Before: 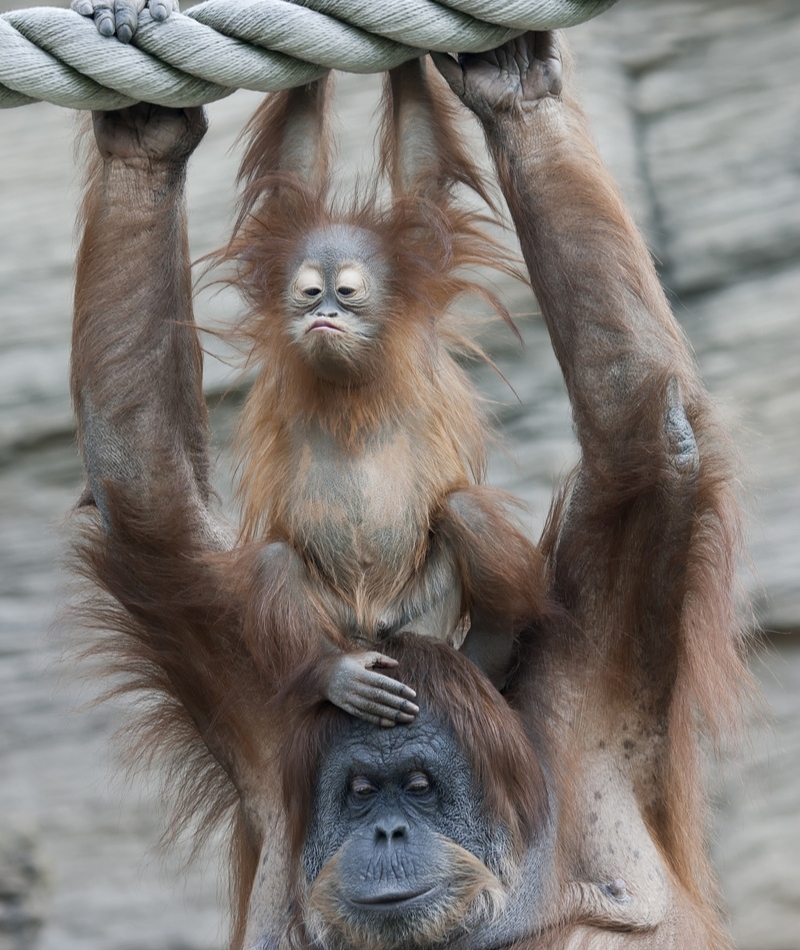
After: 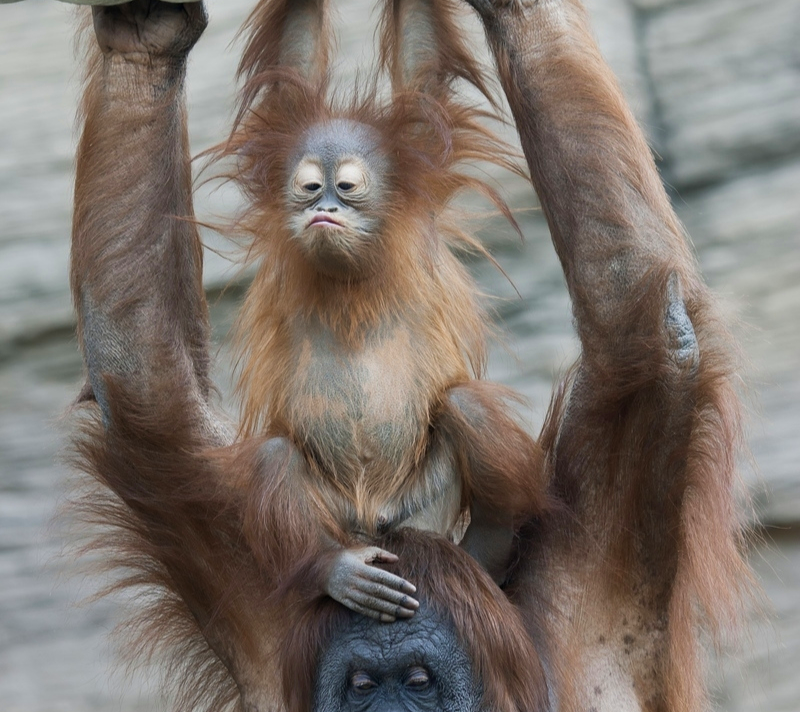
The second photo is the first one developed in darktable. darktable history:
crop: top 11.054%, bottom 13.965%
velvia: on, module defaults
